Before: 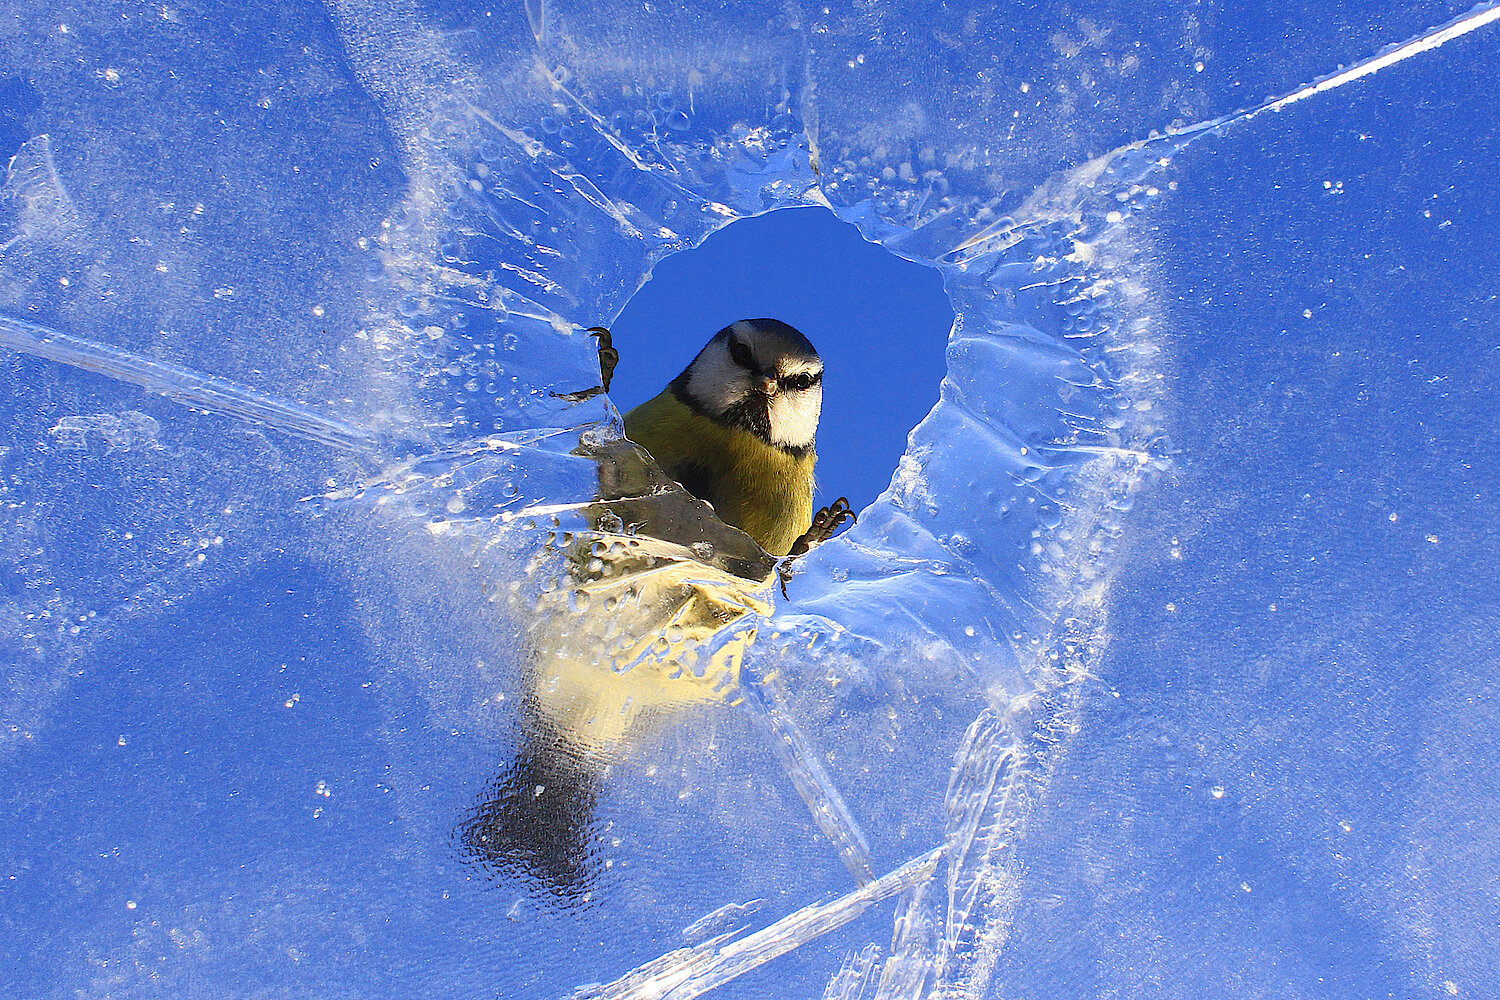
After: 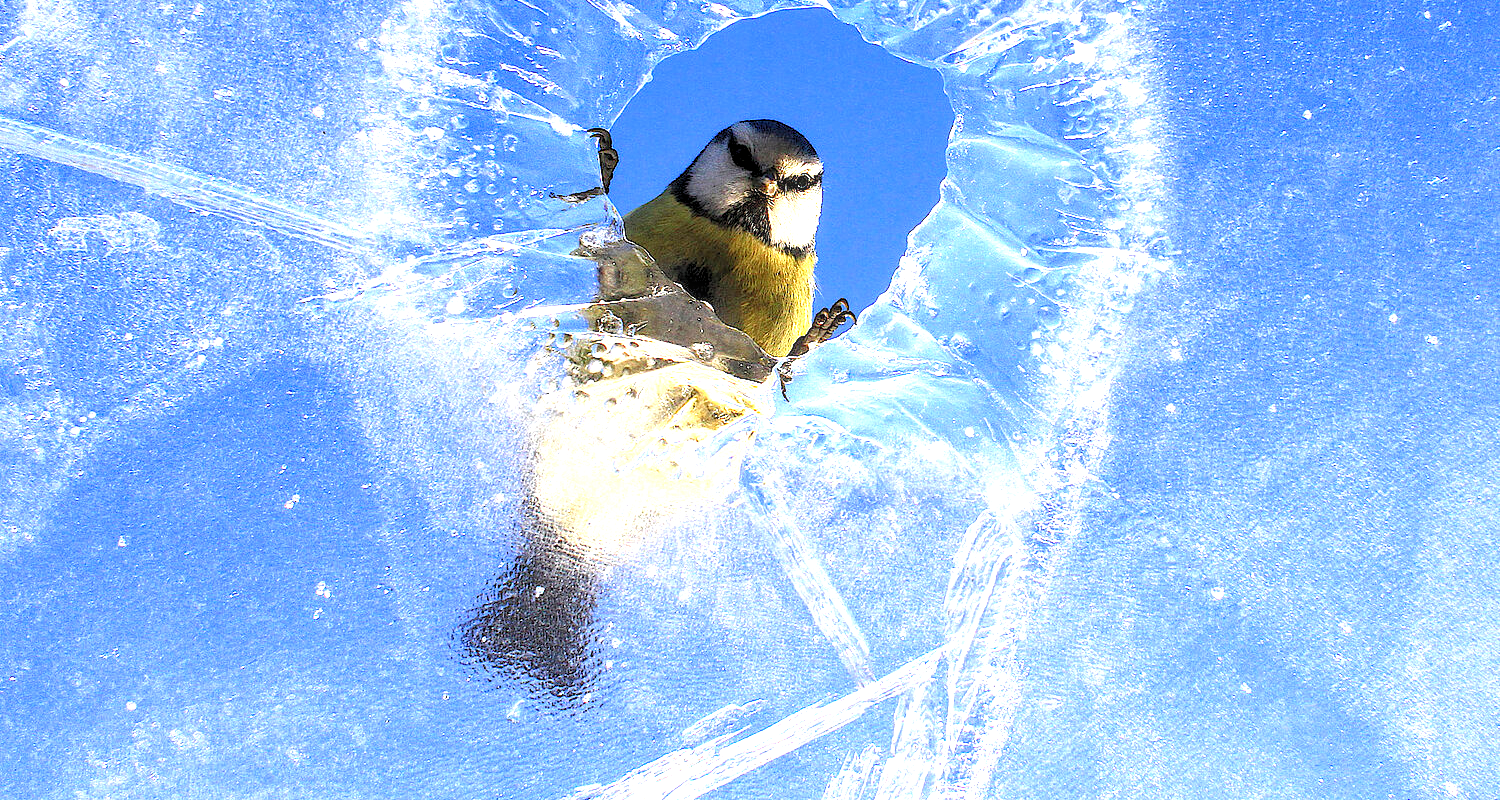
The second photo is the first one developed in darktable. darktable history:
exposure: black level correction 0.001, exposure 1 EV, compensate highlight preservation false
crop and rotate: top 19.998%
local contrast: on, module defaults
rgb levels: levels [[0.01, 0.419, 0.839], [0, 0.5, 1], [0, 0.5, 1]]
